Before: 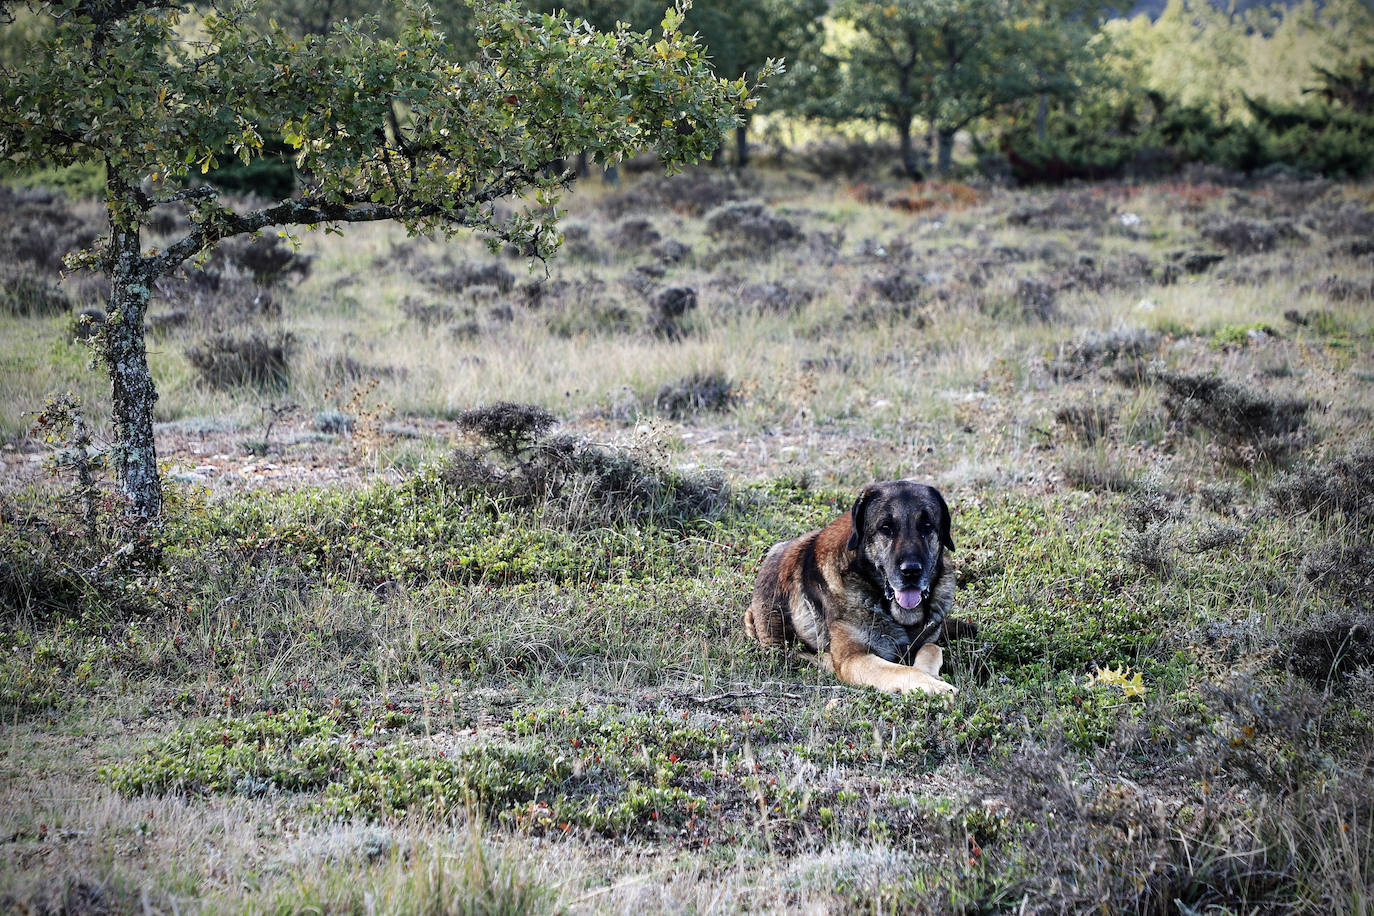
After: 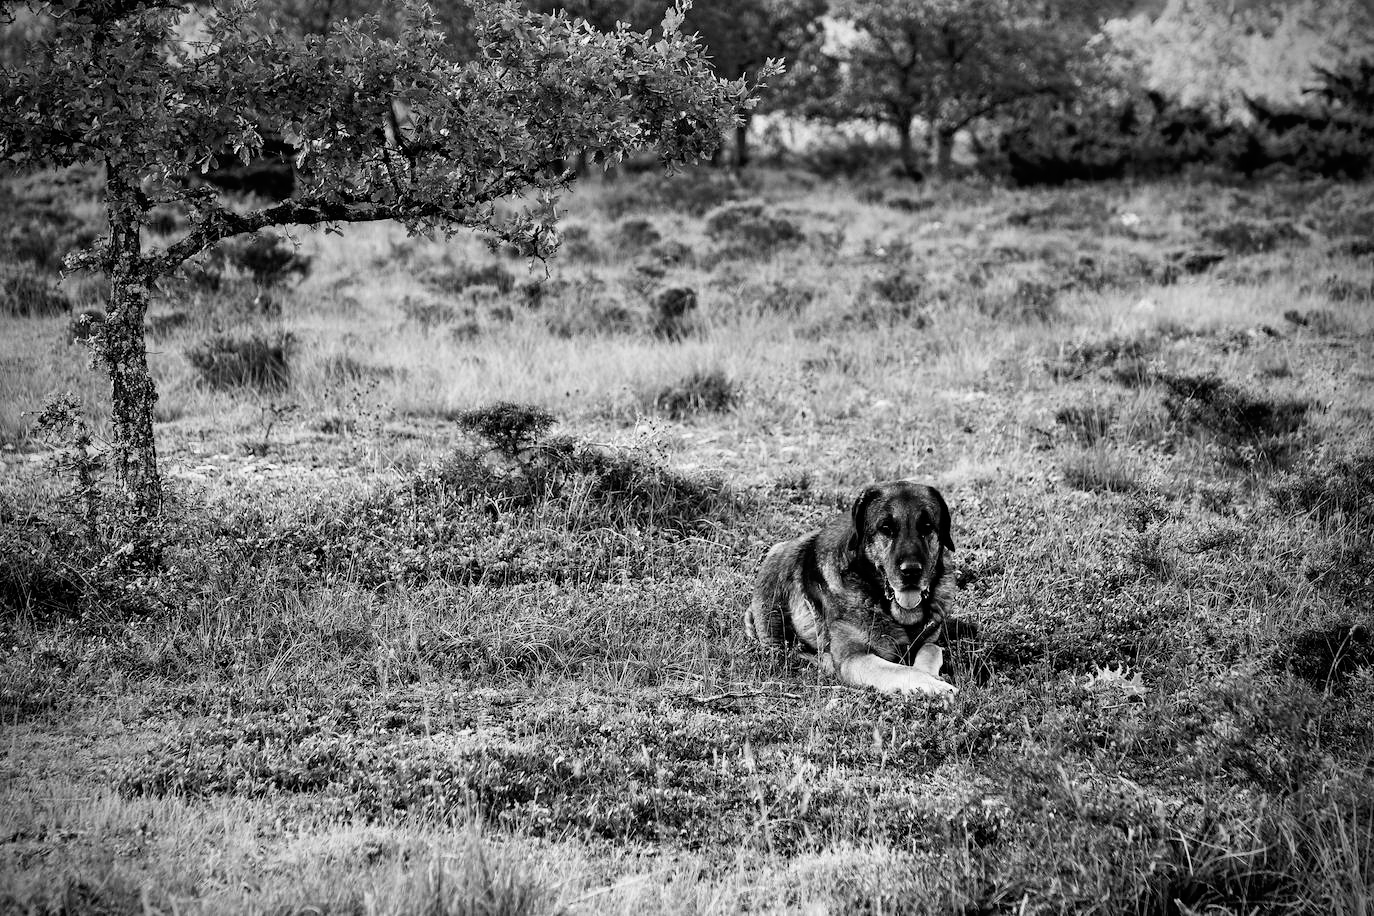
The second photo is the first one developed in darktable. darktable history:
tone curve: curves: ch0 [(0, 0) (0.118, 0.034) (0.182, 0.124) (0.265, 0.214) (0.504, 0.508) (0.783, 0.825) (1, 1)], color space Lab, linked channels, preserve colors none
color calibration "t3mujinpack channel mixer": output gray [0.22, 0.42, 0.37, 0], gray › normalize channels true, illuminant same as pipeline (D50), adaptation XYZ, x 0.346, y 0.359, gamut compression 0
